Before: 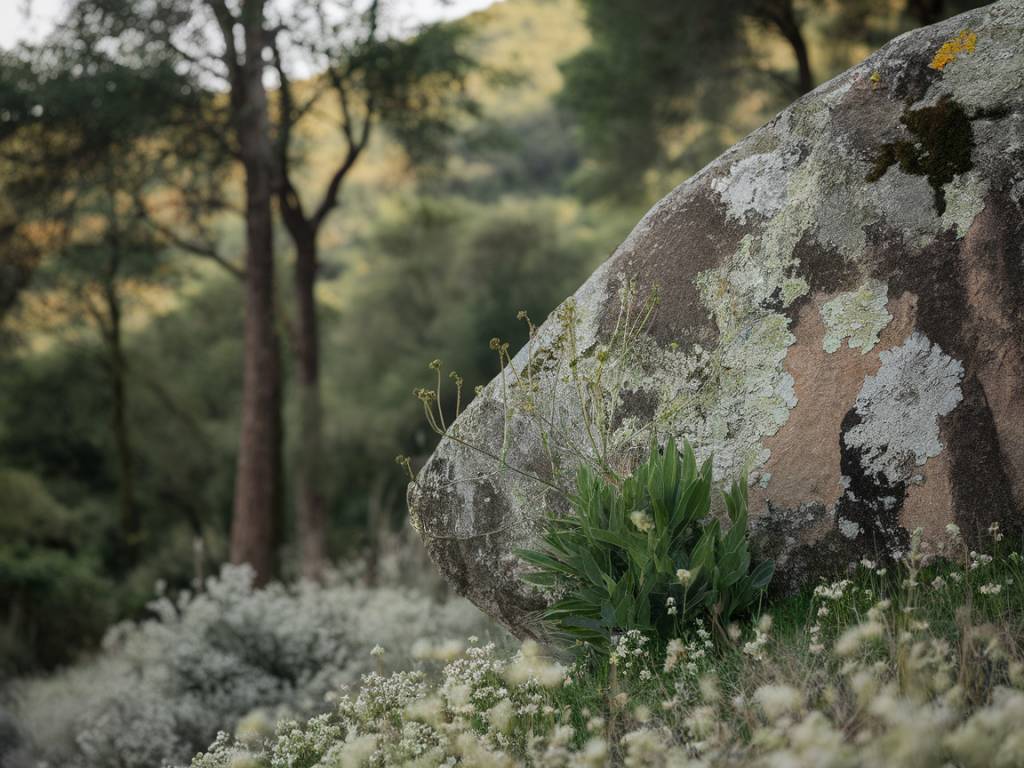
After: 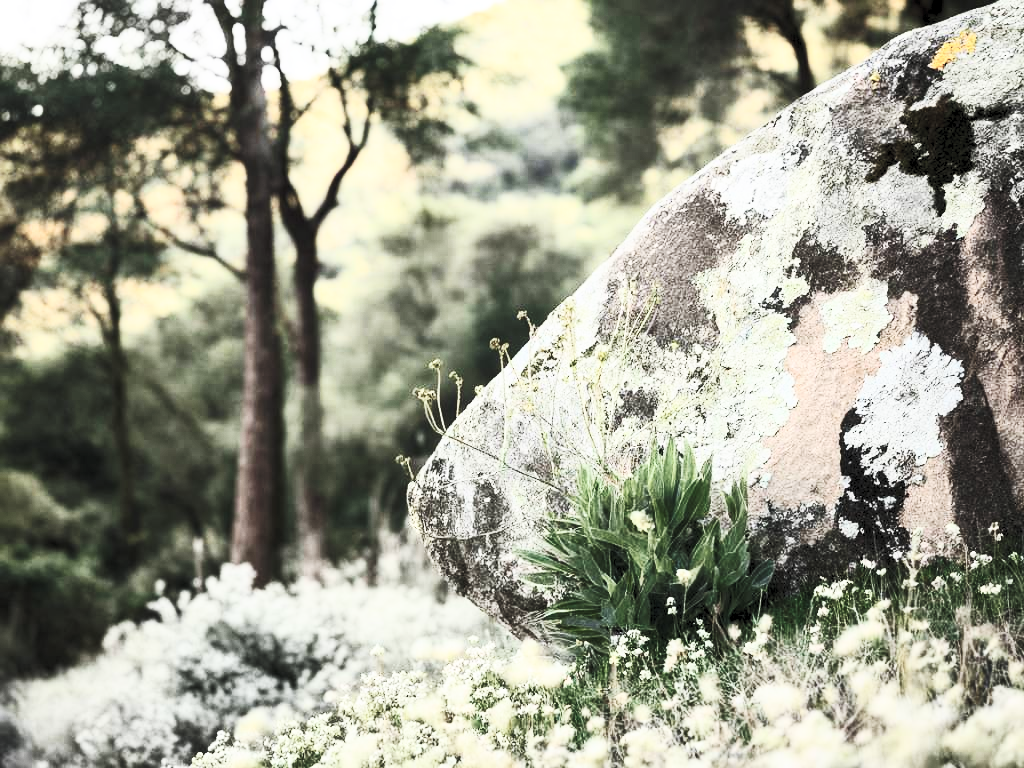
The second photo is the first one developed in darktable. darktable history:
base curve: curves: ch0 [(0, 0) (0.028, 0.03) (0.121, 0.232) (0.46, 0.748) (0.859, 0.968) (1, 1)], preserve colors none
contrast equalizer: octaves 7, y [[0.6 ×6], [0.55 ×6], [0 ×6], [0 ×6], [0 ×6]], mix 0.3
contrast brightness saturation: contrast 0.57, brightness 0.57, saturation -0.34
